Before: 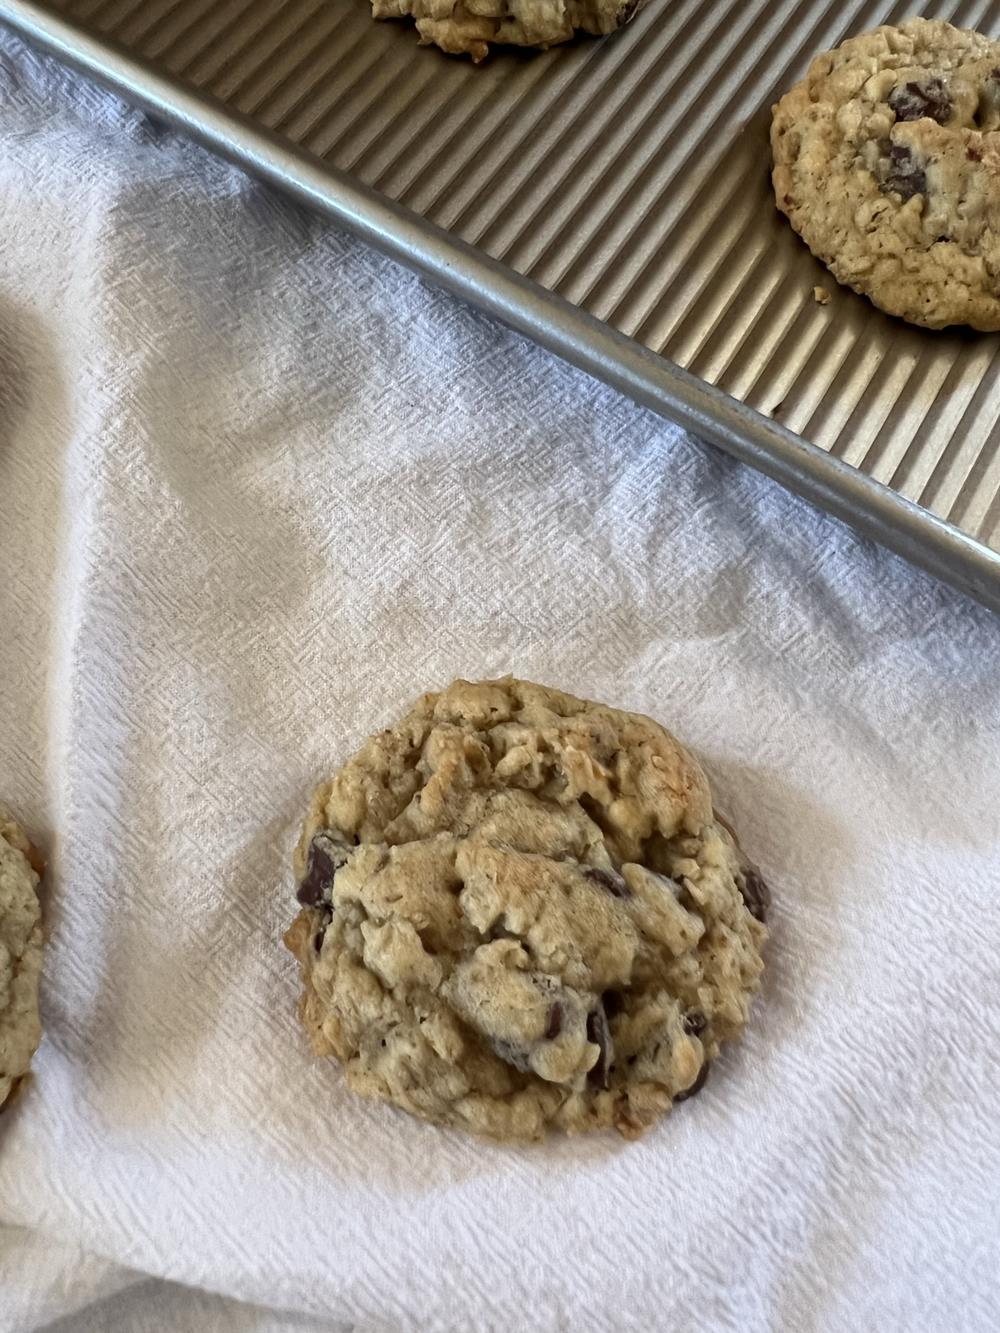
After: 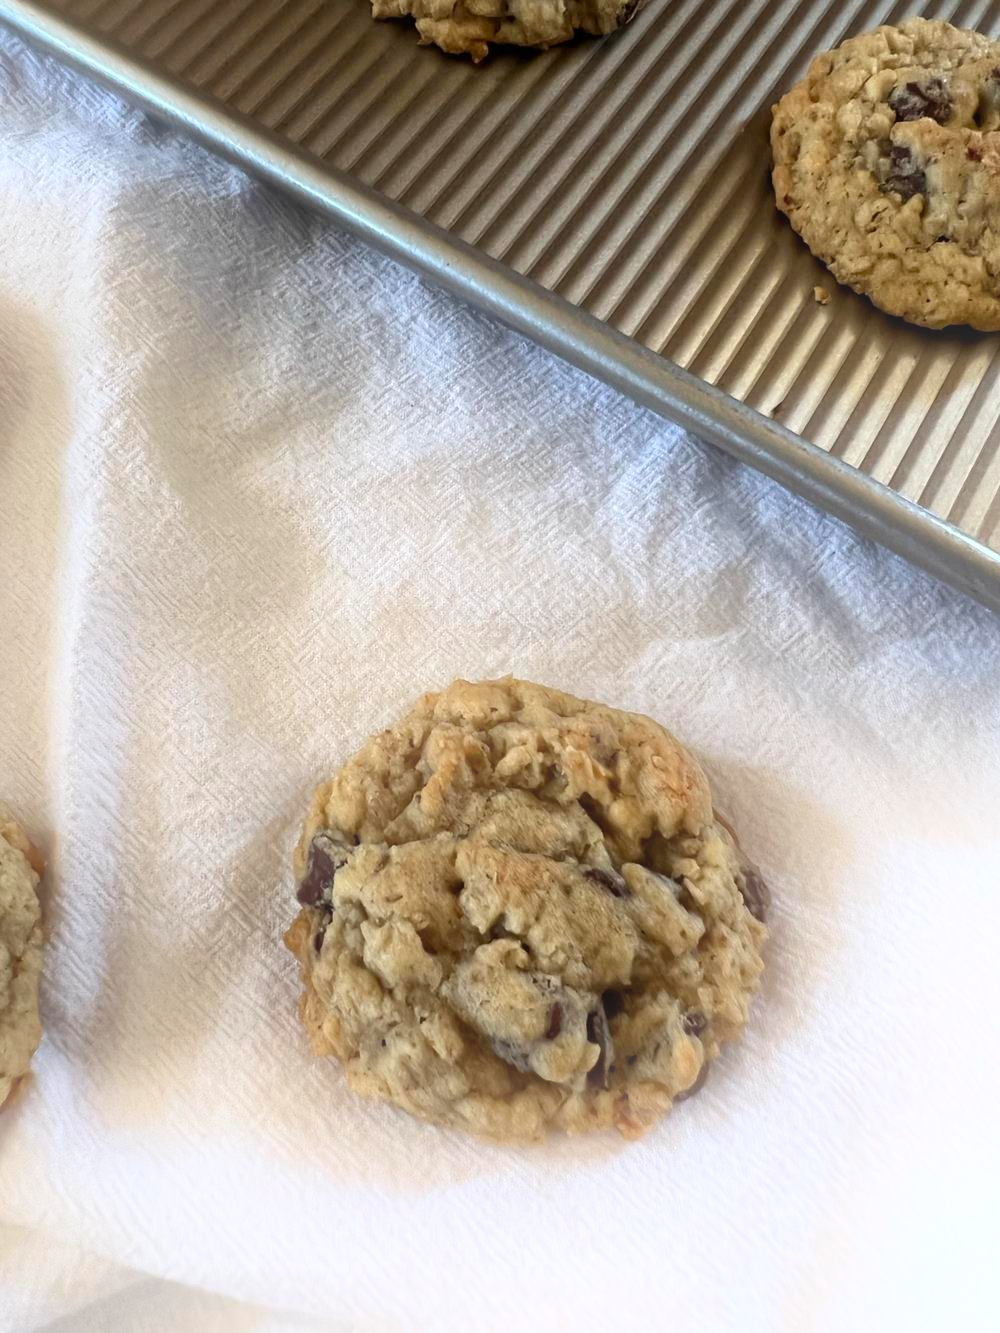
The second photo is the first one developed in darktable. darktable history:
bloom: on, module defaults
exposure: compensate highlight preservation false
